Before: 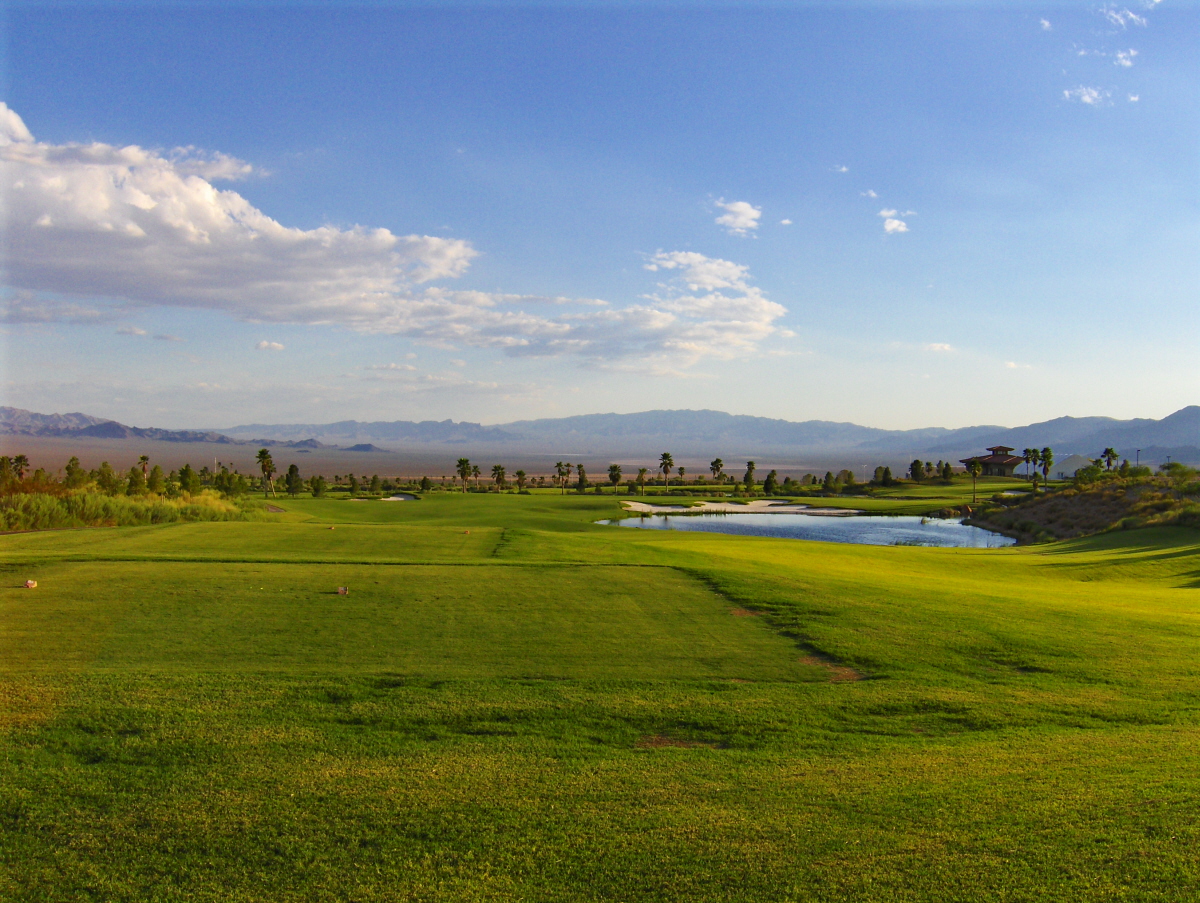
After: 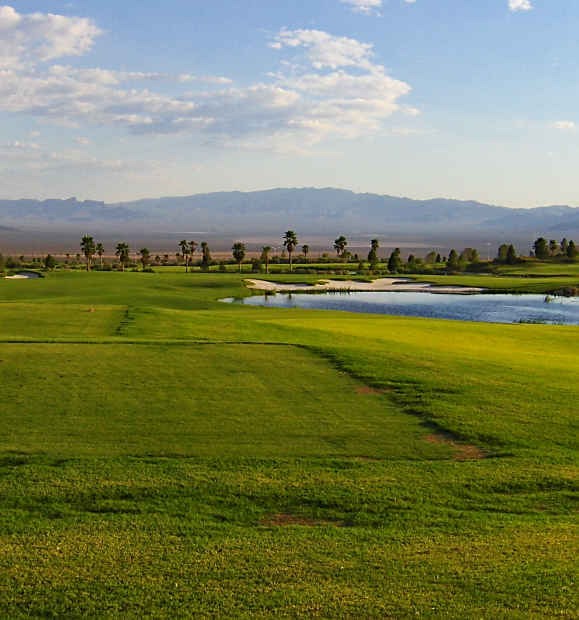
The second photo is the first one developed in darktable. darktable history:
crop: left 31.379%, top 24.658%, right 20.326%, bottom 6.628%
sharpen: radius 1.864, amount 0.398, threshold 1.271
